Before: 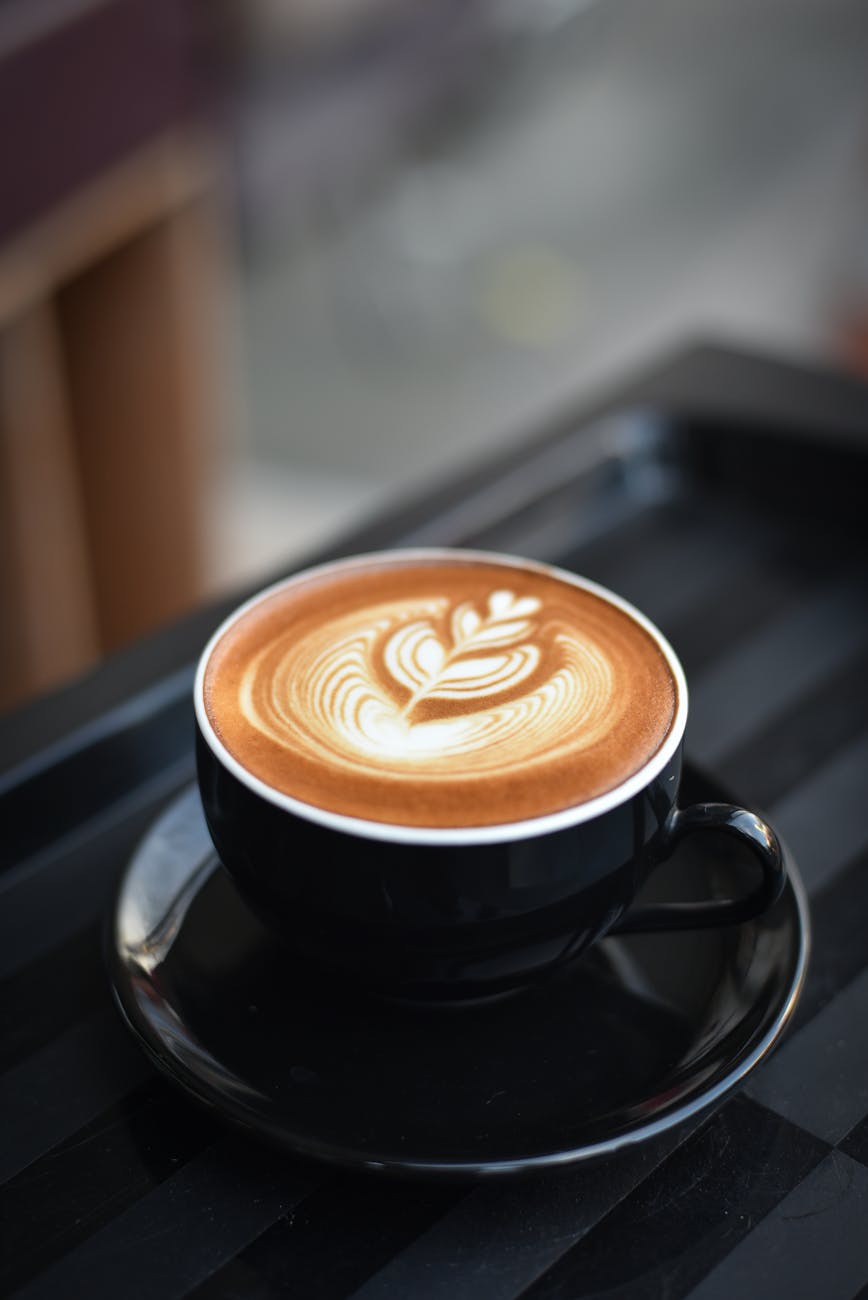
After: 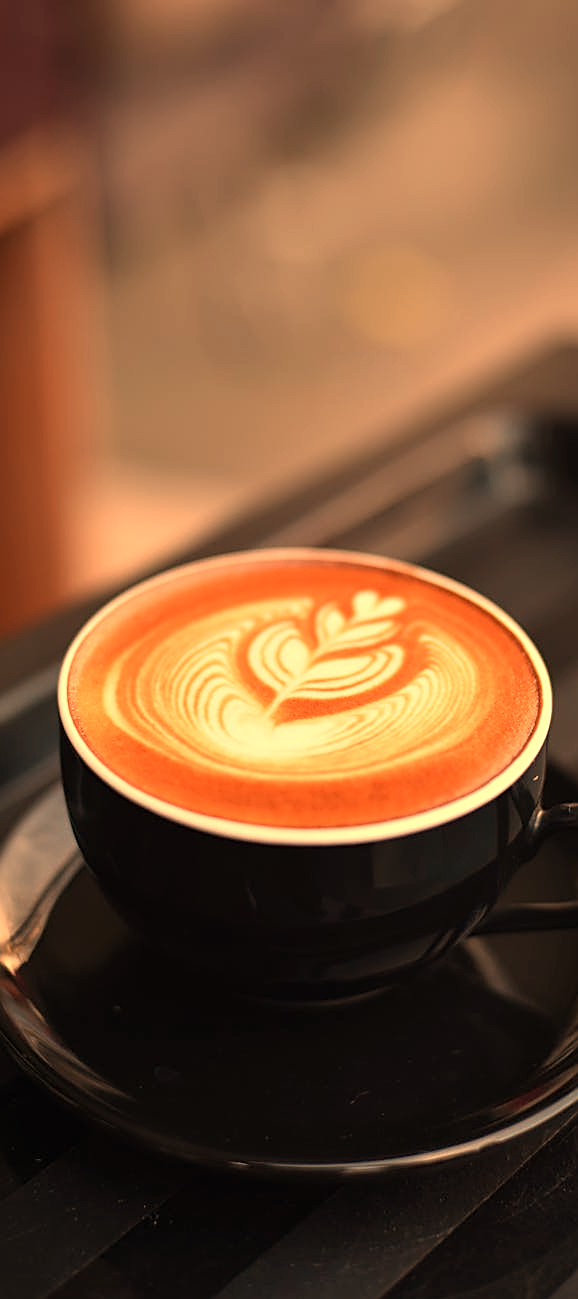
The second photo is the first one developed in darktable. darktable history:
white balance: red 1.467, blue 0.684
color balance: mode lift, gamma, gain (sRGB)
sharpen: on, module defaults
crop and rotate: left 15.754%, right 17.579%
